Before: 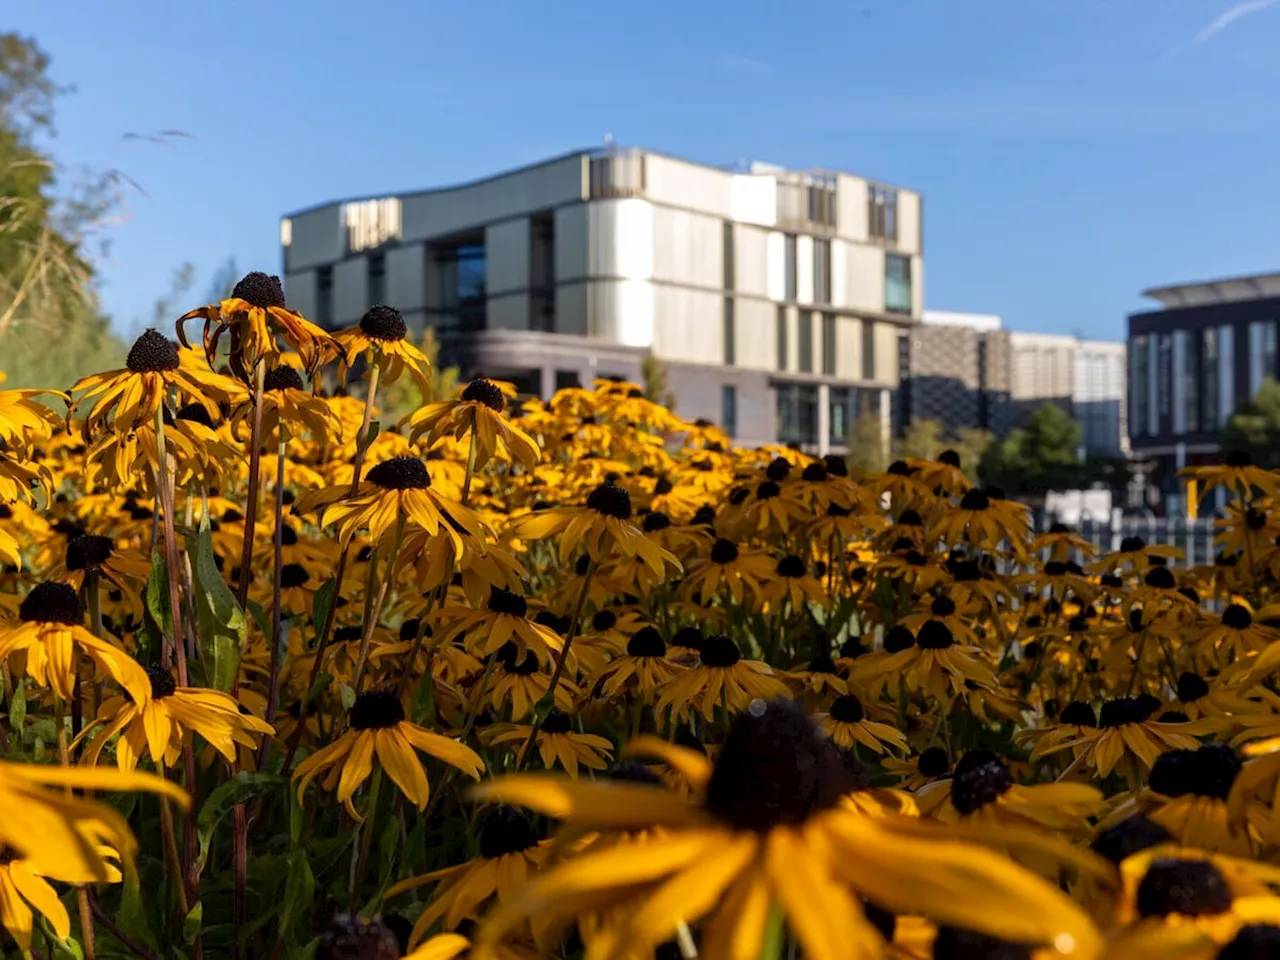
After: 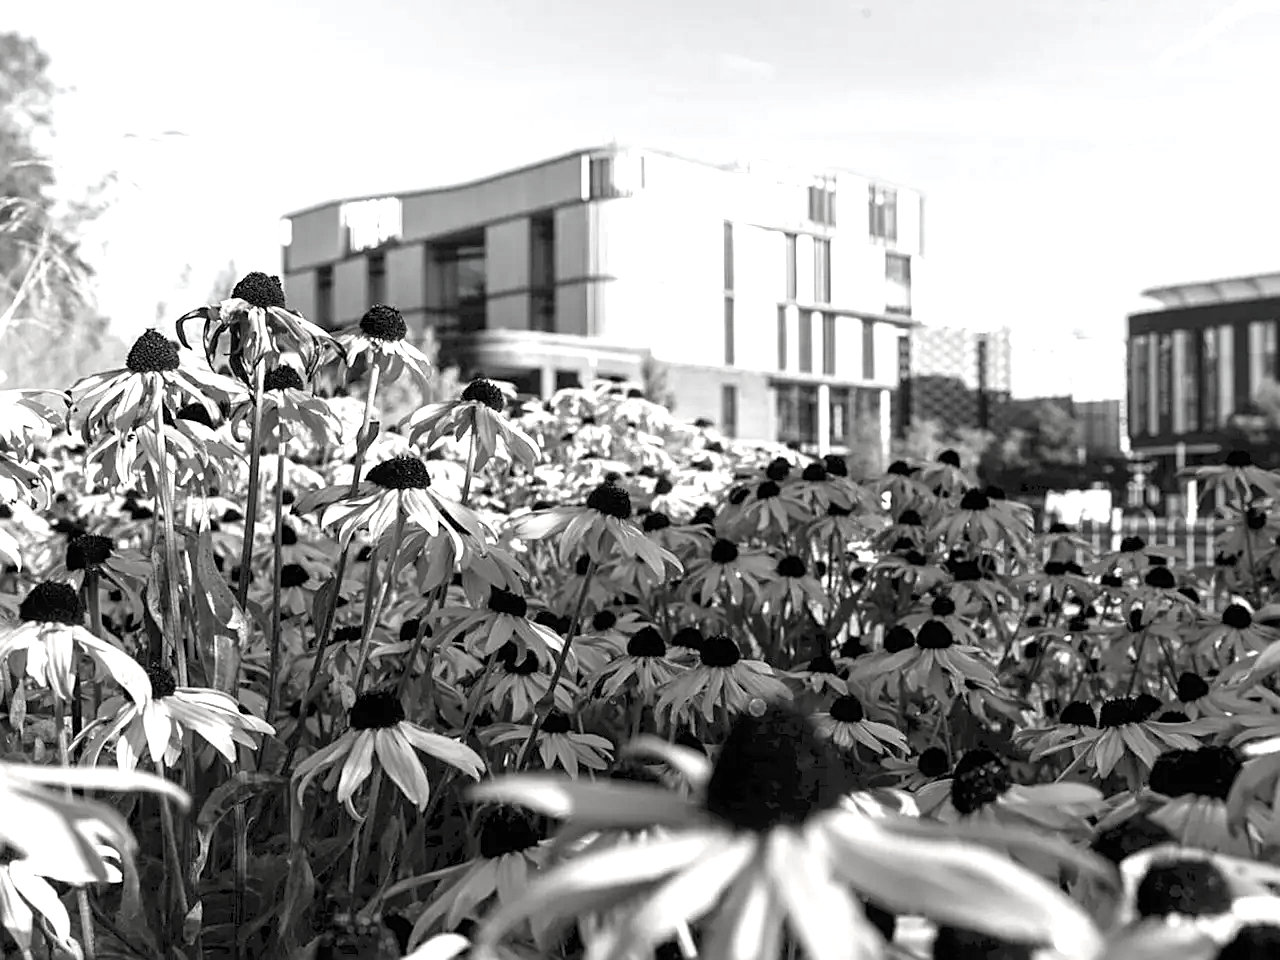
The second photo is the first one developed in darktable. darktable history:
exposure: black level correction 0, exposure 1.4 EV, compensate highlight preservation false
sharpen: on, module defaults
contrast brightness saturation: saturation -0.986
